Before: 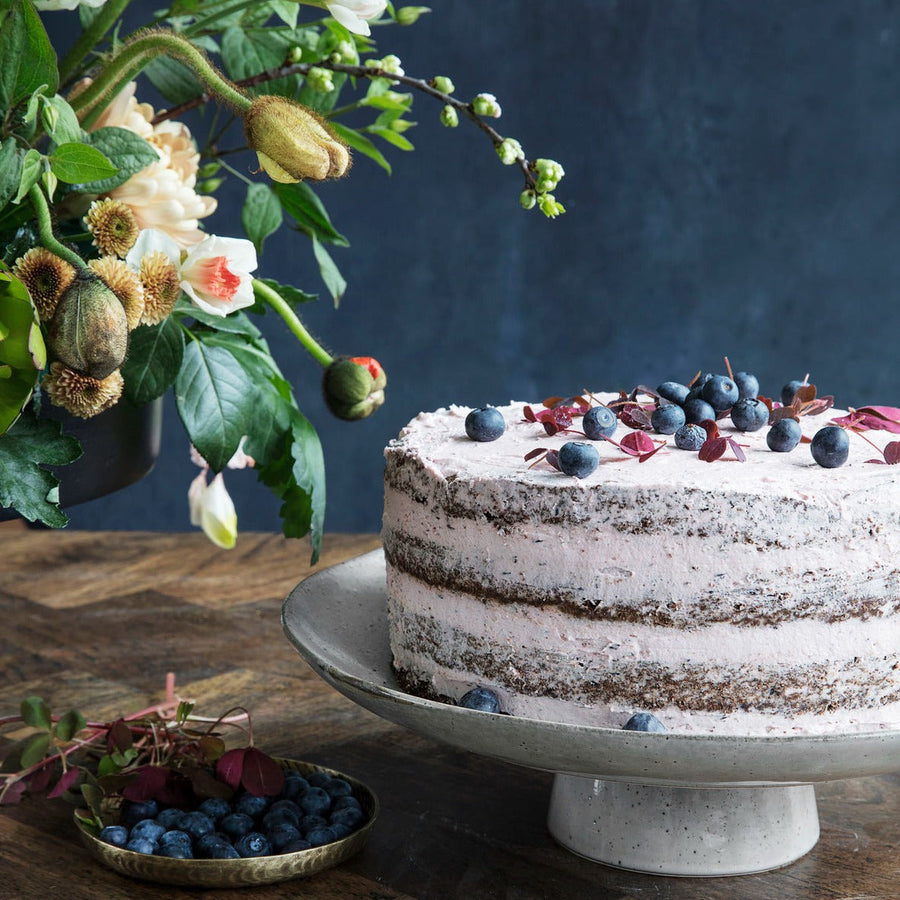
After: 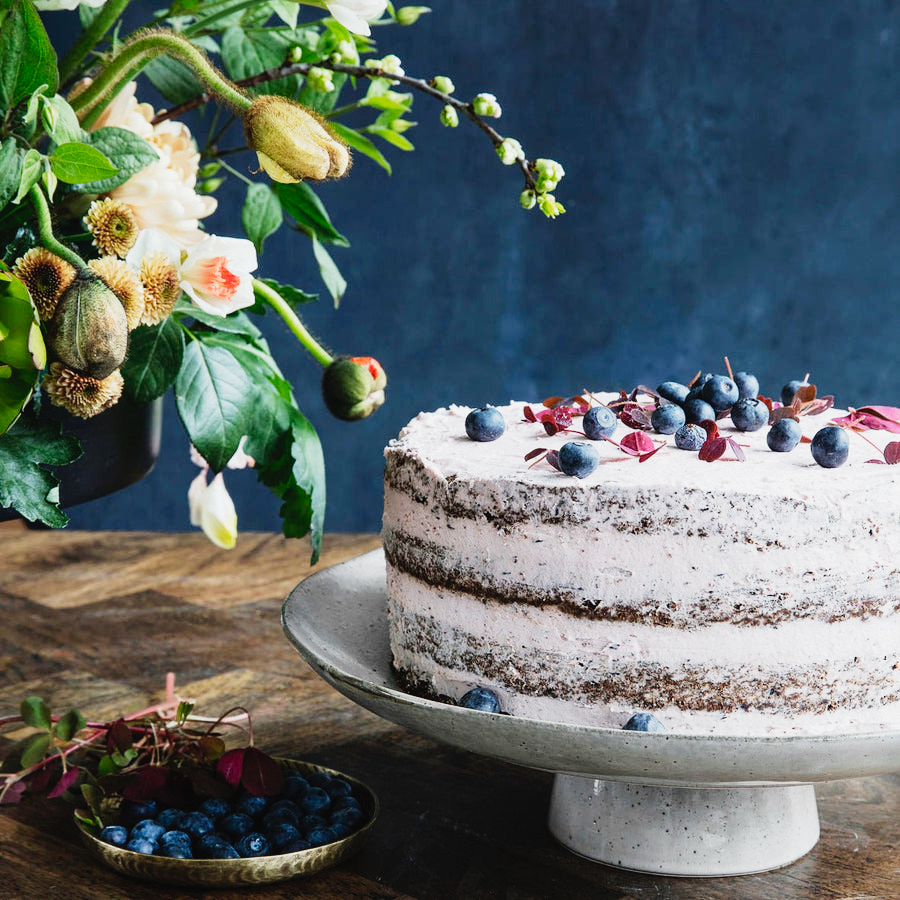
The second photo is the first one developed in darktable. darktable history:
tone curve: curves: ch0 [(0, 0.023) (0.113, 0.081) (0.204, 0.197) (0.498, 0.608) (0.709, 0.819) (0.984, 0.961)]; ch1 [(0, 0) (0.172, 0.123) (0.317, 0.272) (0.414, 0.382) (0.476, 0.479) (0.505, 0.501) (0.528, 0.54) (0.618, 0.647) (0.709, 0.764) (1, 1)]; ch2 [(0, 0) (0.411, 0.424) (0.492, 0.502) (0.521, 0.521) (0.55, 0.576) (0.686, 0.638) (1, 1)], preserve colors none
